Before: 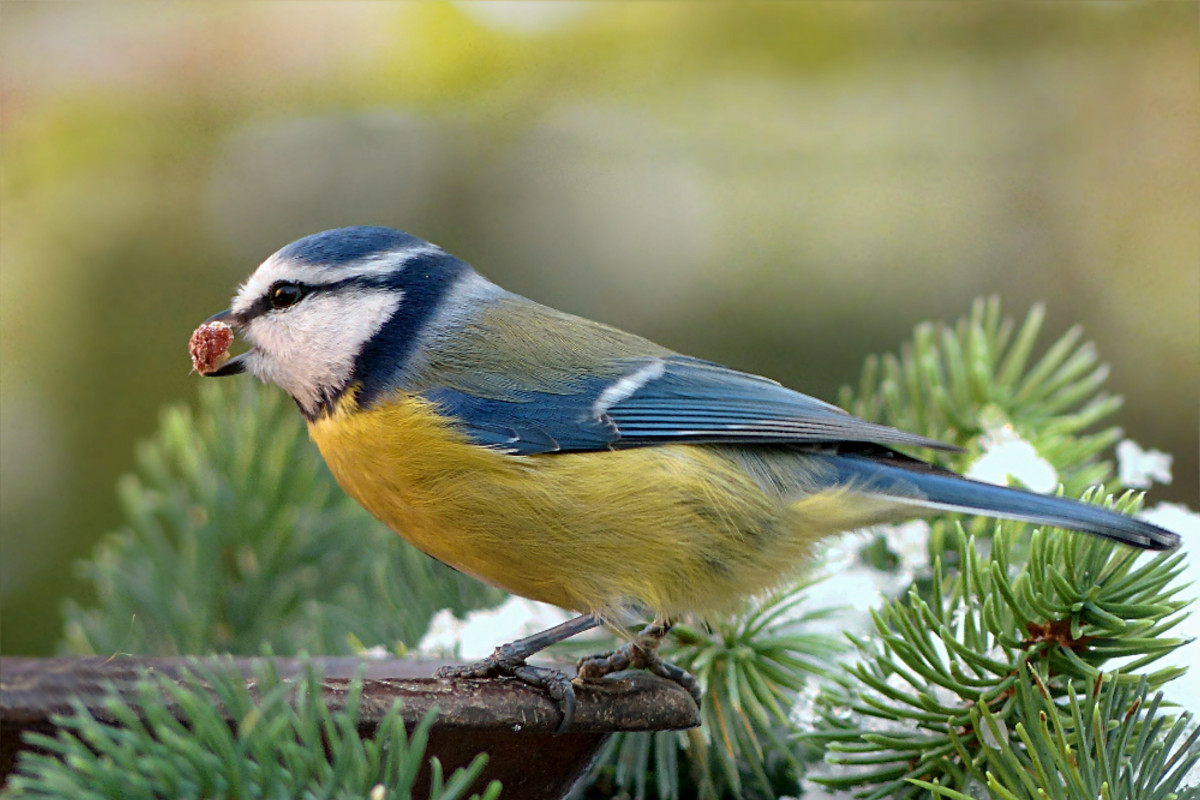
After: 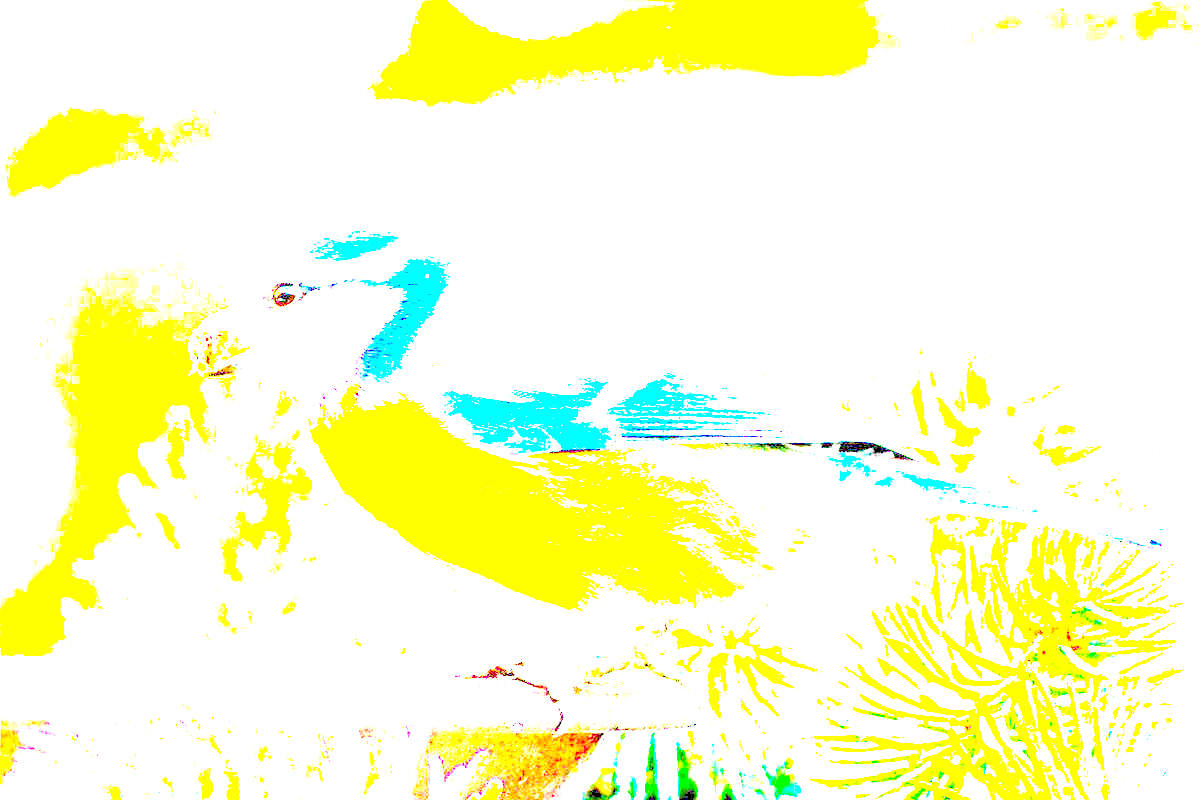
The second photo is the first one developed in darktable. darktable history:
color balance rgb: linear chroma grading › global chroma 15%, perceptual saturation grading › global saturation 30%
exposure: exposure 8 EV, compensate highlight preservation false
